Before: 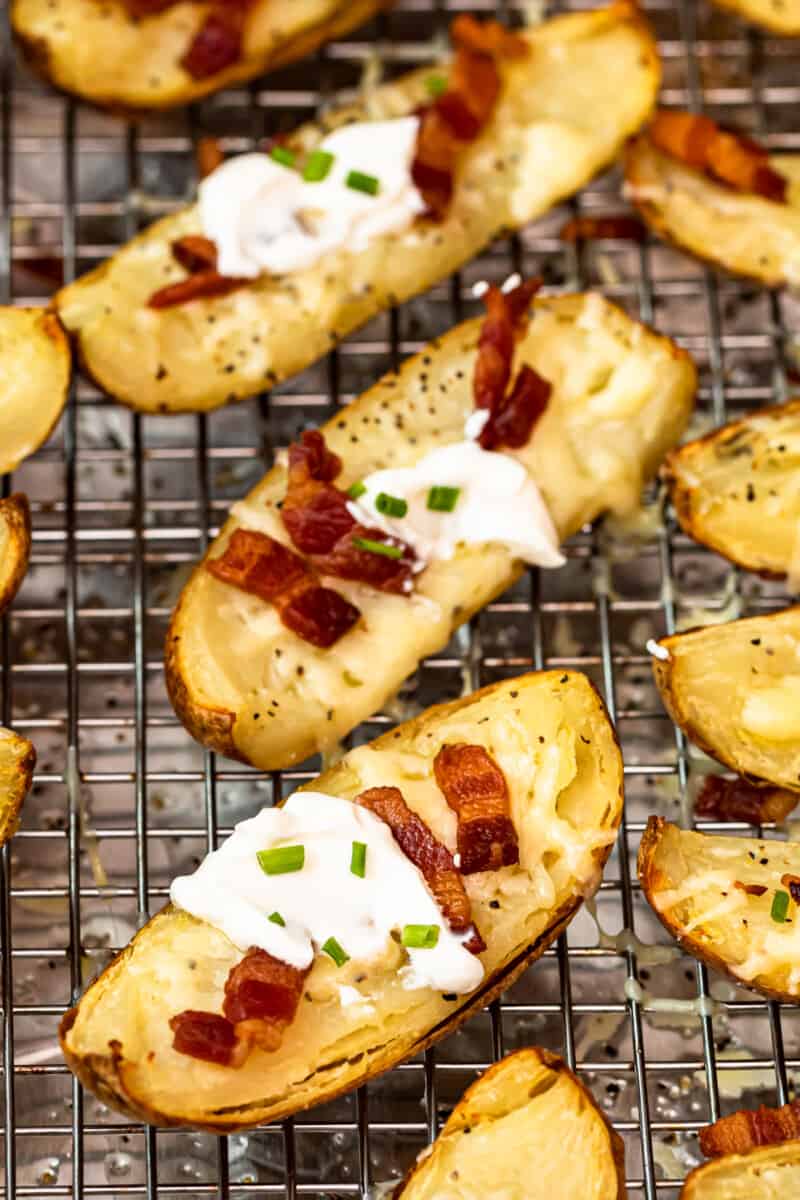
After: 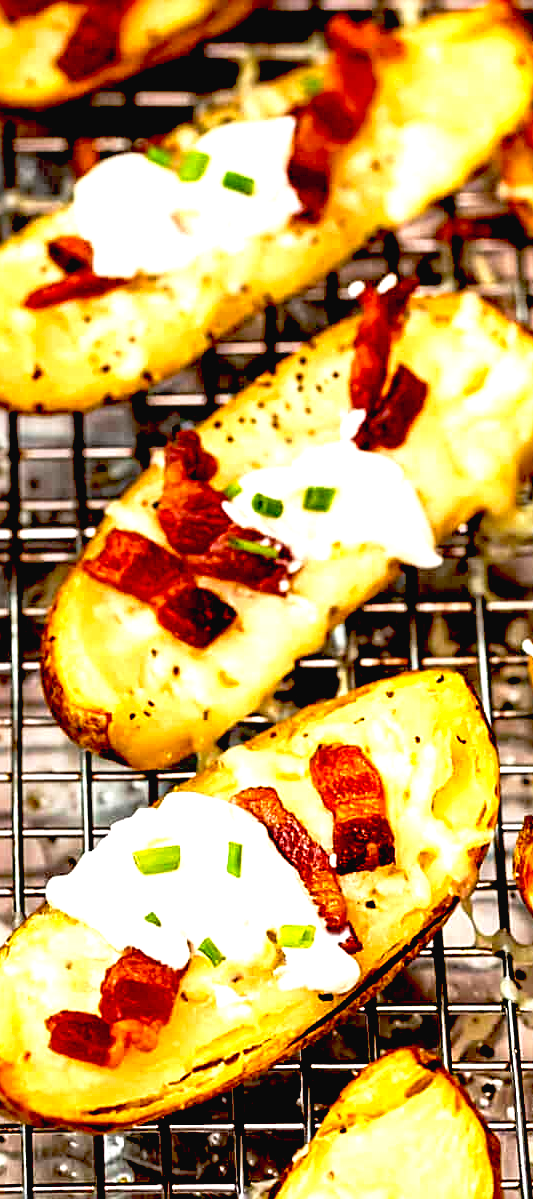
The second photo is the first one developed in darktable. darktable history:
crop and rotate: left 15.606%, right 17.717%
exposure: black level correction 0.036, exposure 0.901 EV, compensate exposure bias true, compensate highlight preservation false
tone curve: curves: ch0 [(0, 0.024) (0.119, 0.146) (0.474, 0.464) (0.718, 0.721) (0.817, 0.839) (1, 0.998)]; ch1 [(0, 0) (0.377, 0.416) (0.439, 0.451) (0.477, 0.477) (0.501, 0.497) (0.538, 0.544) (0.58, 0.602) (0.664, 0.676) (0.783, 0.804) (1, 1)]; ch2 [(0, 0) (0.38, 0.405) (0.463, 0.456) (0.498, 0.497) (0.524, 0.535) (0.578, 0.576) (0.648, 0.665) (1, 1)], preserve colors none
color zones: curves: ch1 [(0, 0.523) (0.143, 0.545) (0.286, 0.52) (0.429, 0.506) (0.571, 0.503) (0.714, 0.503) (0.857, 0.508) (1, 0.523)]
sharpen: on, module defaults
